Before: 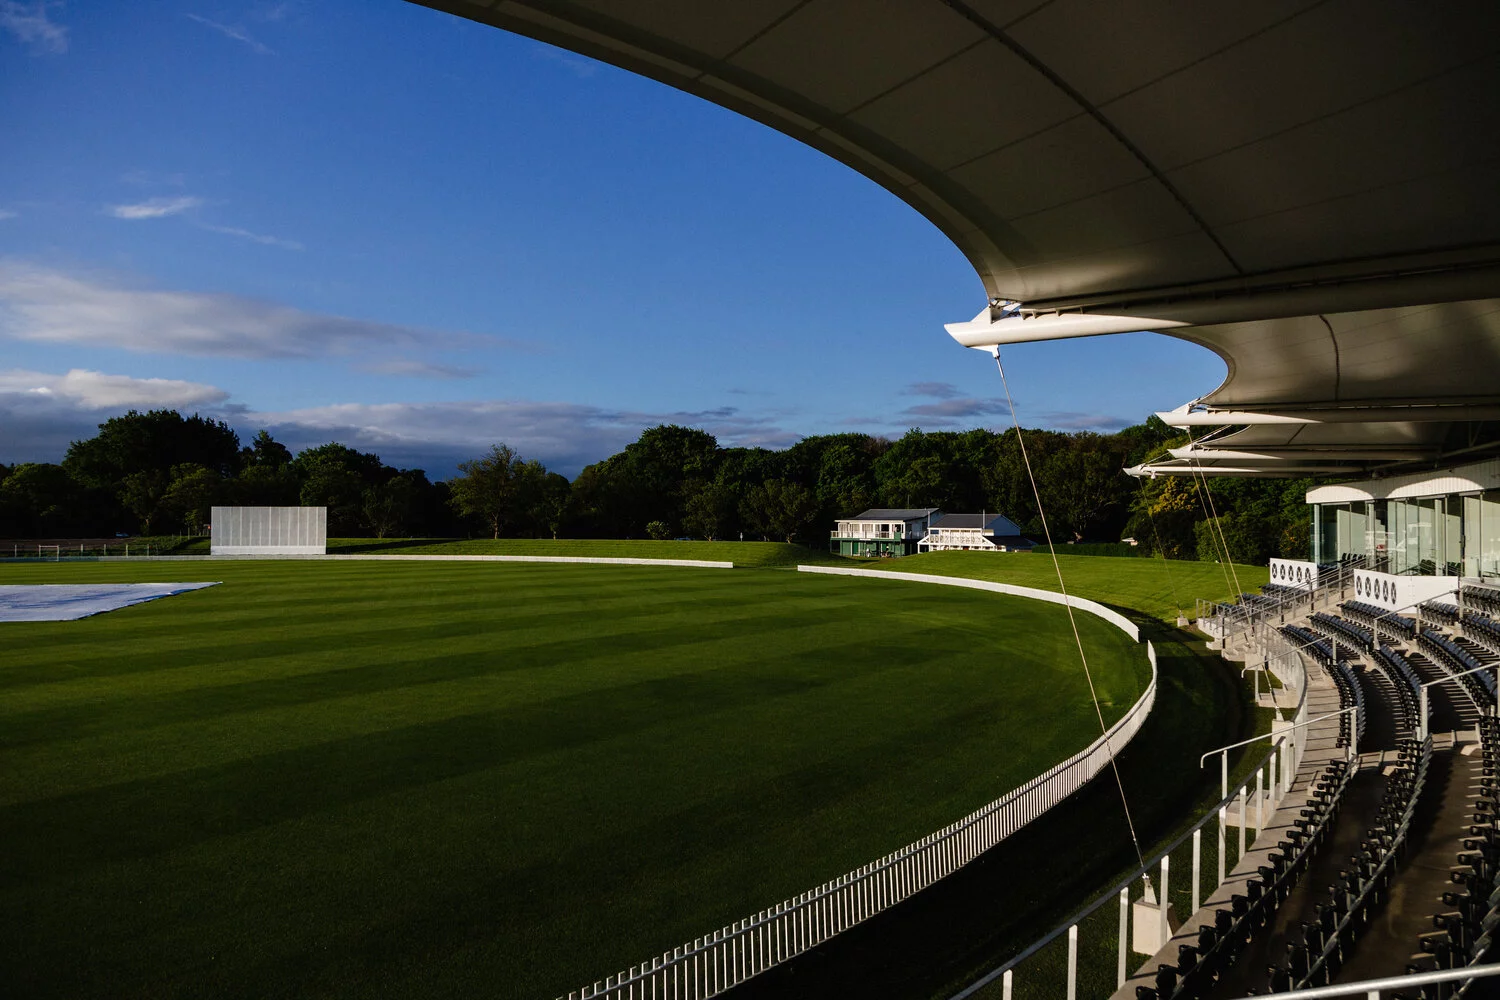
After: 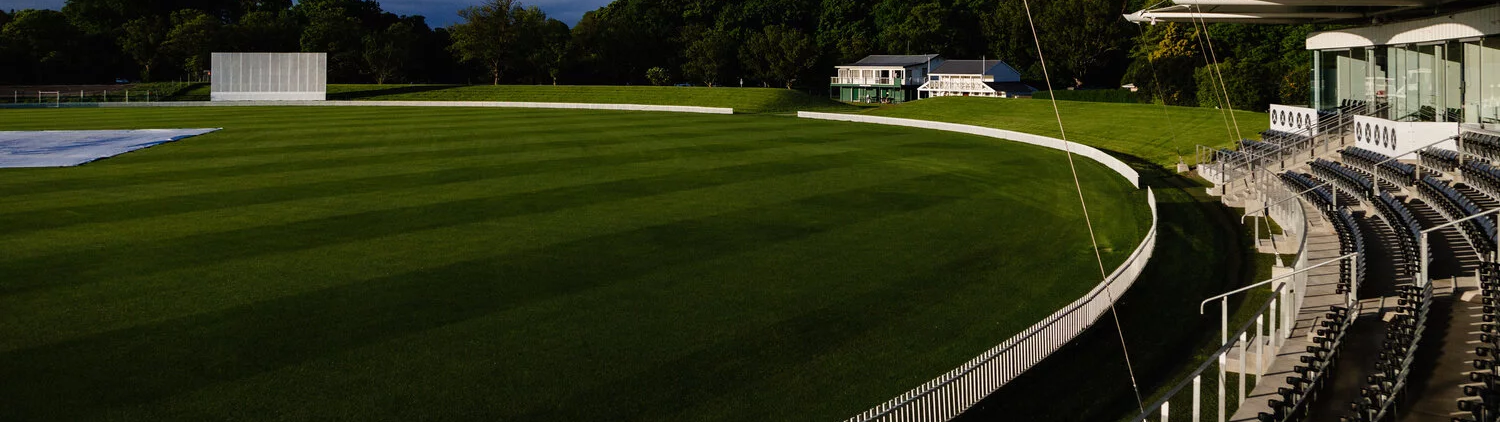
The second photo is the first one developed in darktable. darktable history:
crop: top 45.457%, bottom 12.281%
